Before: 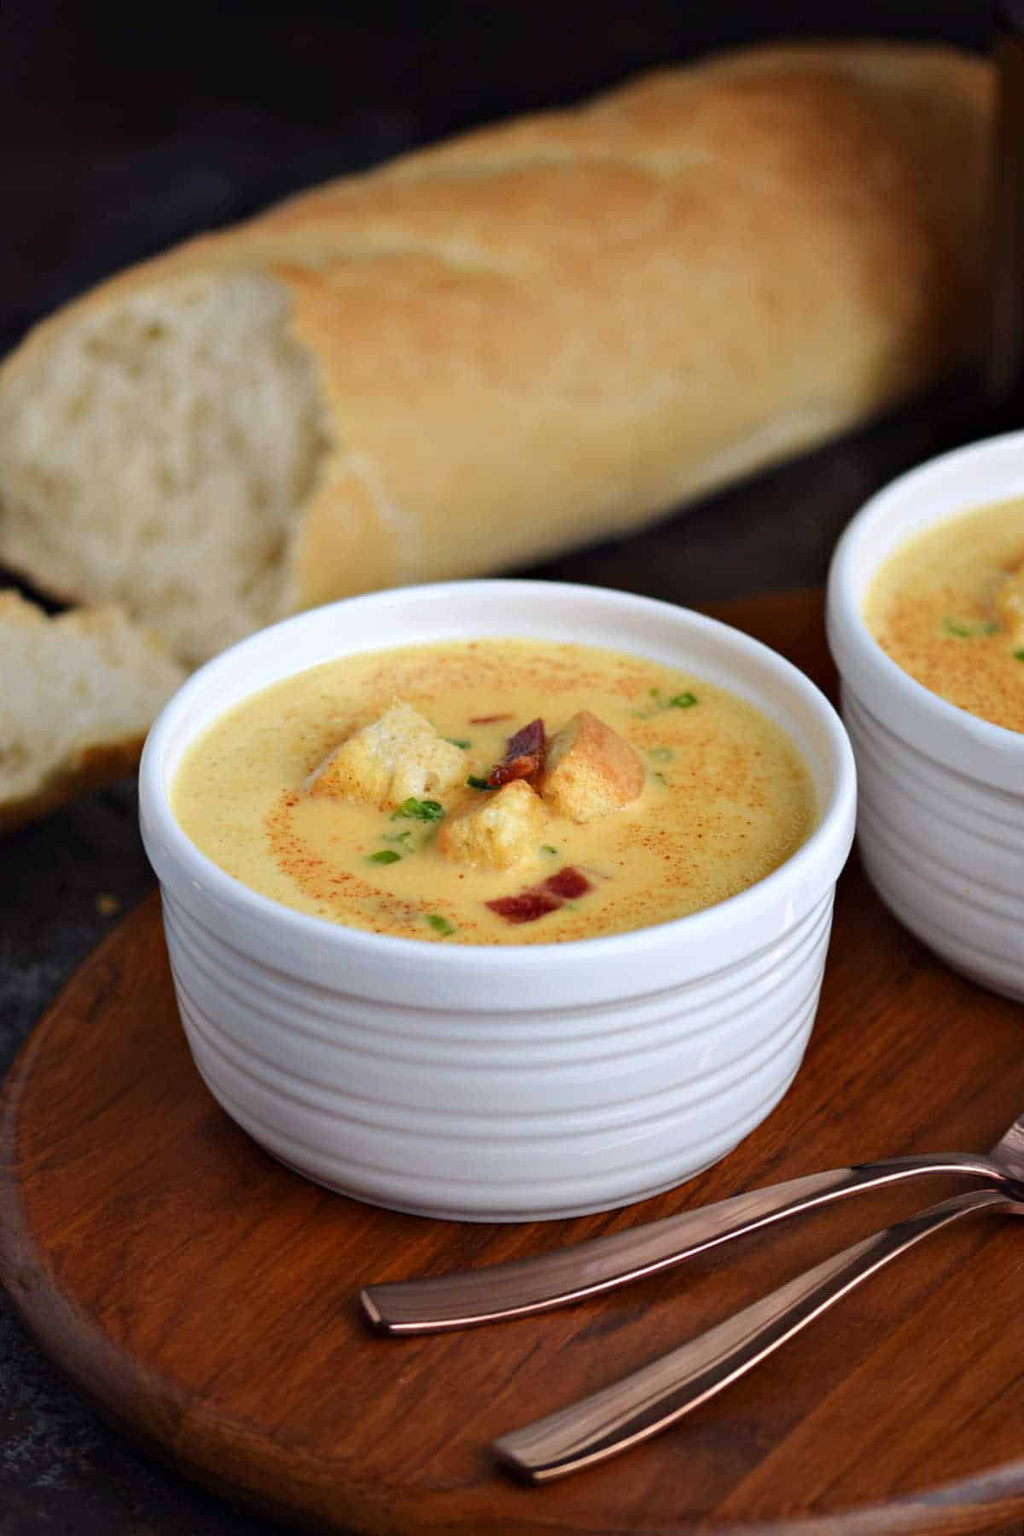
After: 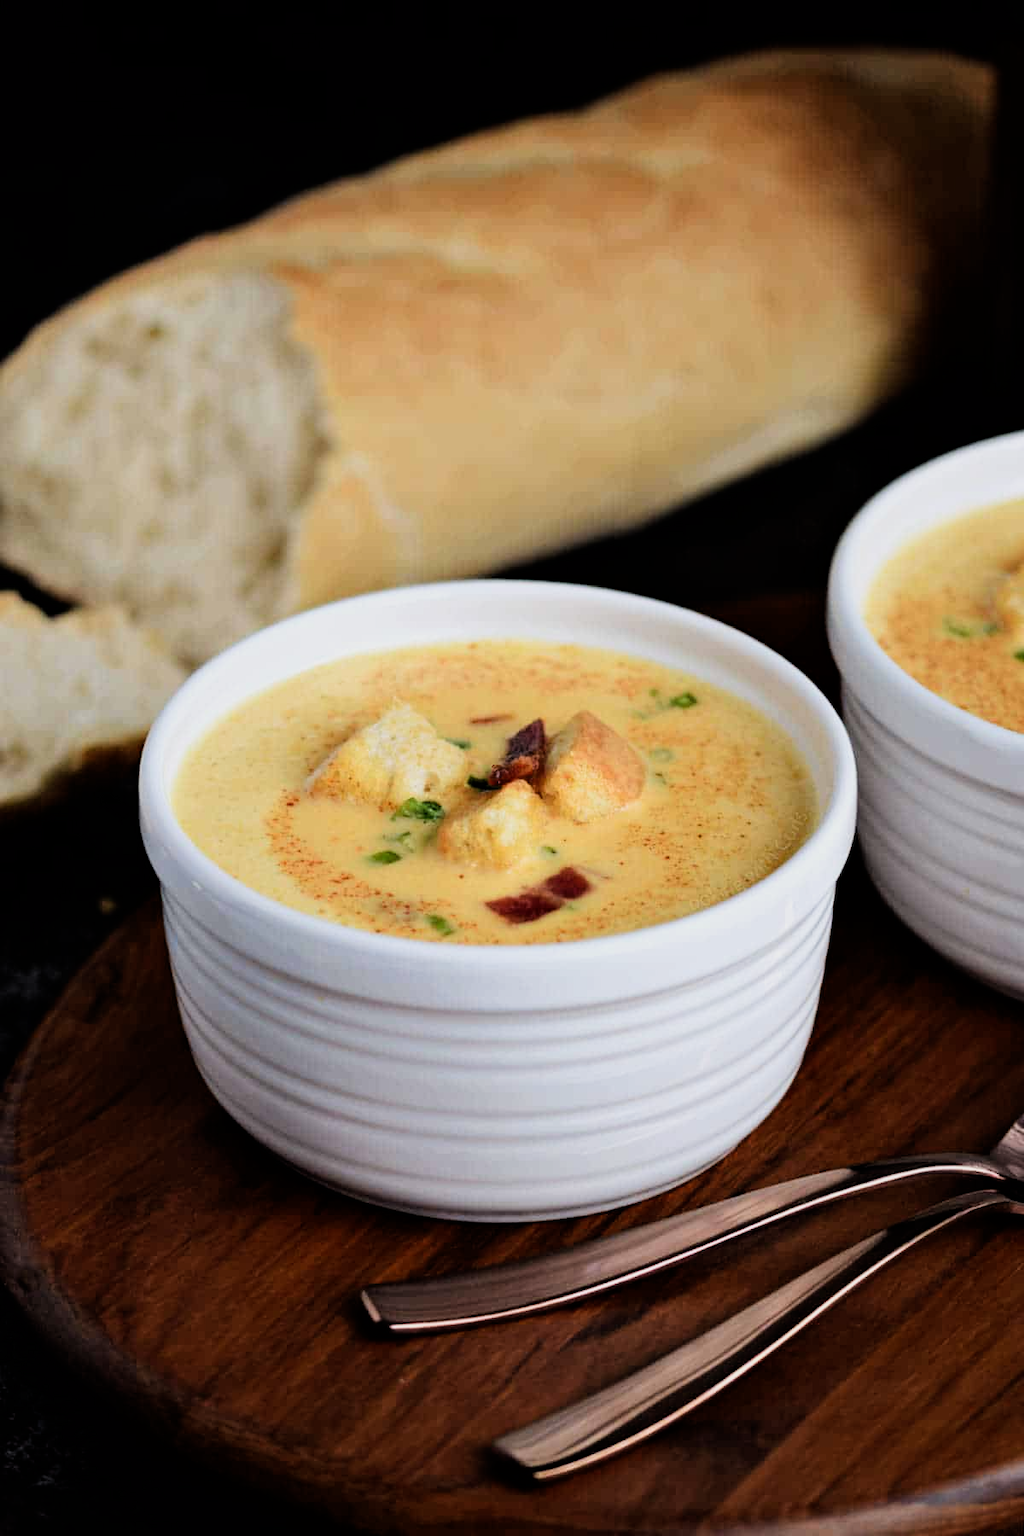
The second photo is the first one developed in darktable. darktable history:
filmic rgb: black relative exposure -5.06 EV, white relative exposure 3.56 EV, hardness 3.18, contrast 1.411, highlights saturation mix -49.27%
